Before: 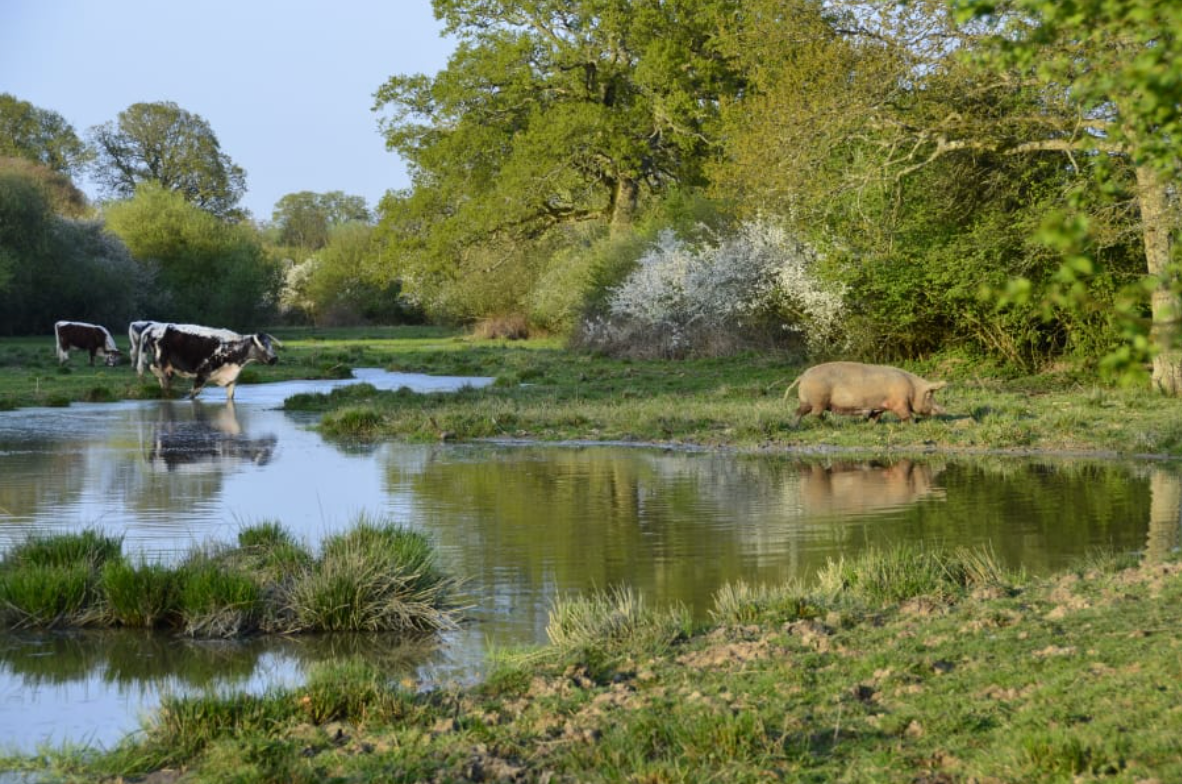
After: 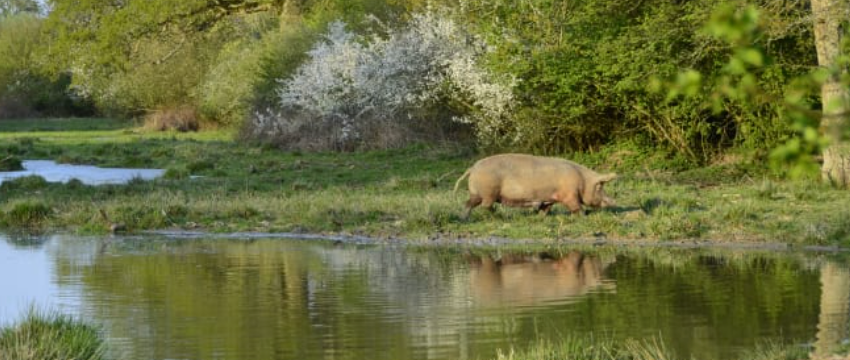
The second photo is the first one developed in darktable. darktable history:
crop and rotate: left 28.018%, top 26.6%, bottom 27.37%
